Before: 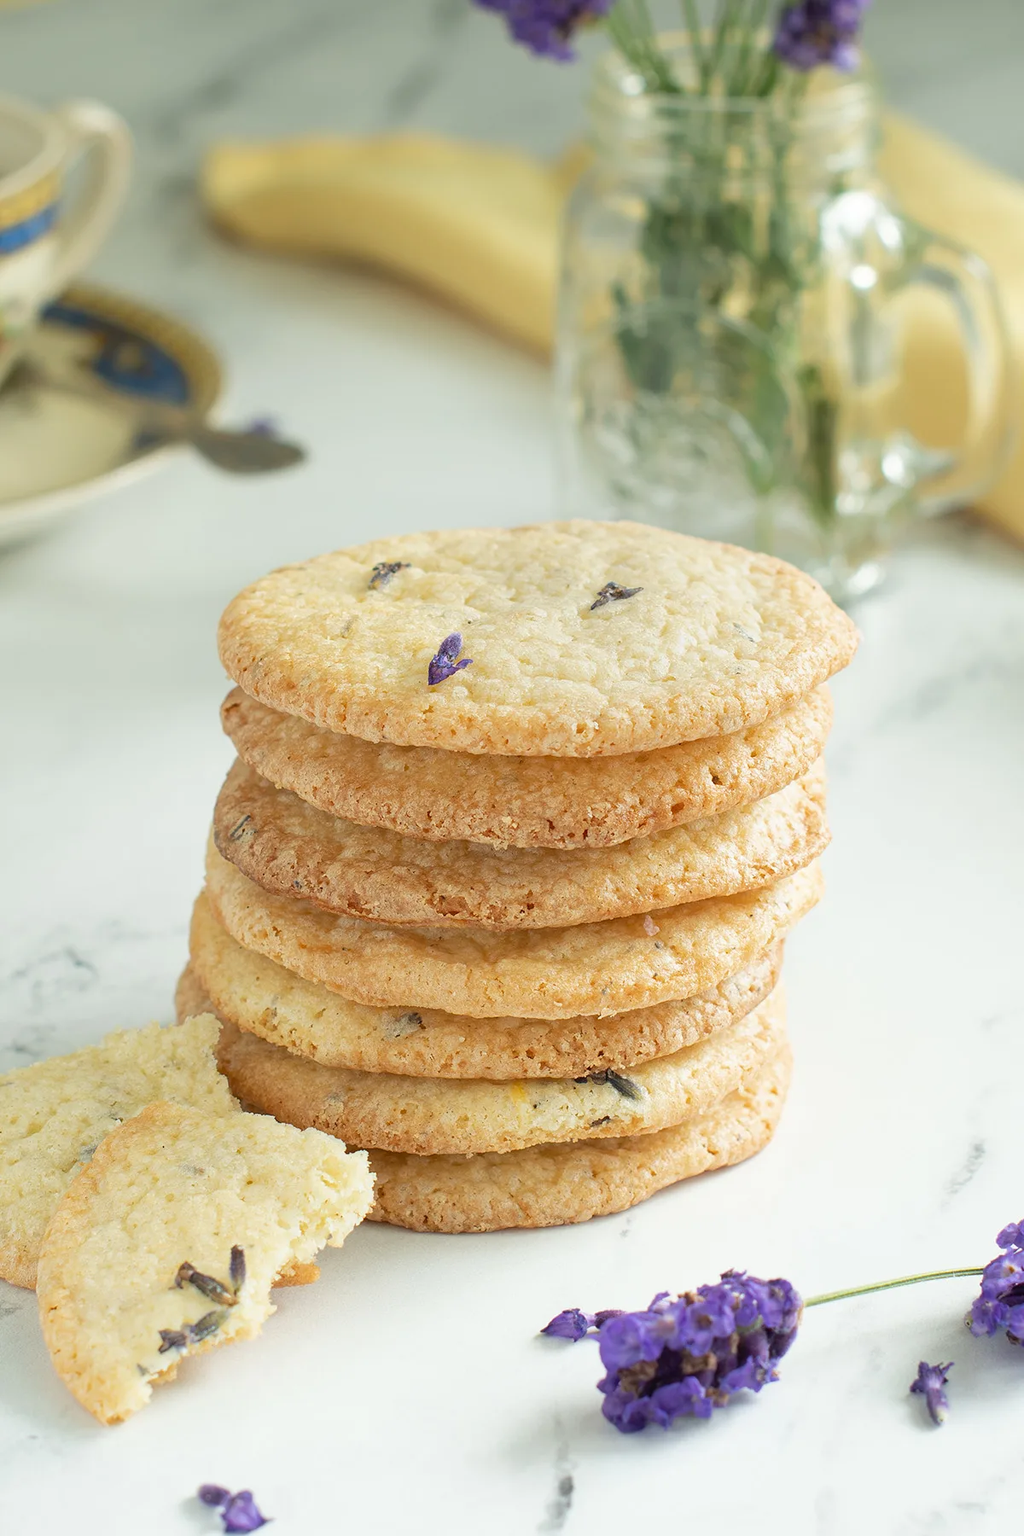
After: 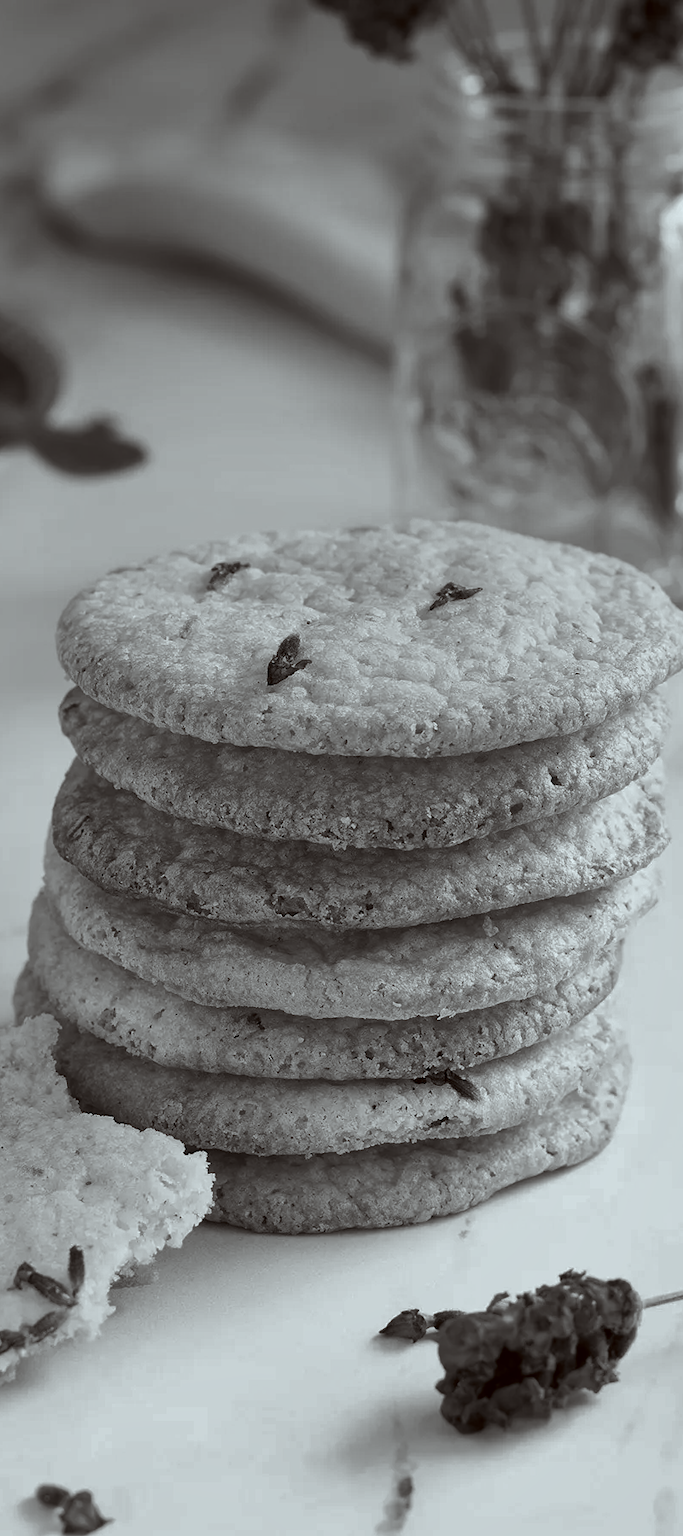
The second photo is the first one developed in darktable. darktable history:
crop and rotate: left 15.754%, right 17.579%
color correction: highlights a* -4.98, highlights b* -3.76, shadows a* 3.83, shadows b* 4.08
contrast brightness saturation: contrast -0.03, brightness -0.59, saturation -1
shadows and highlights: on, module defaults
